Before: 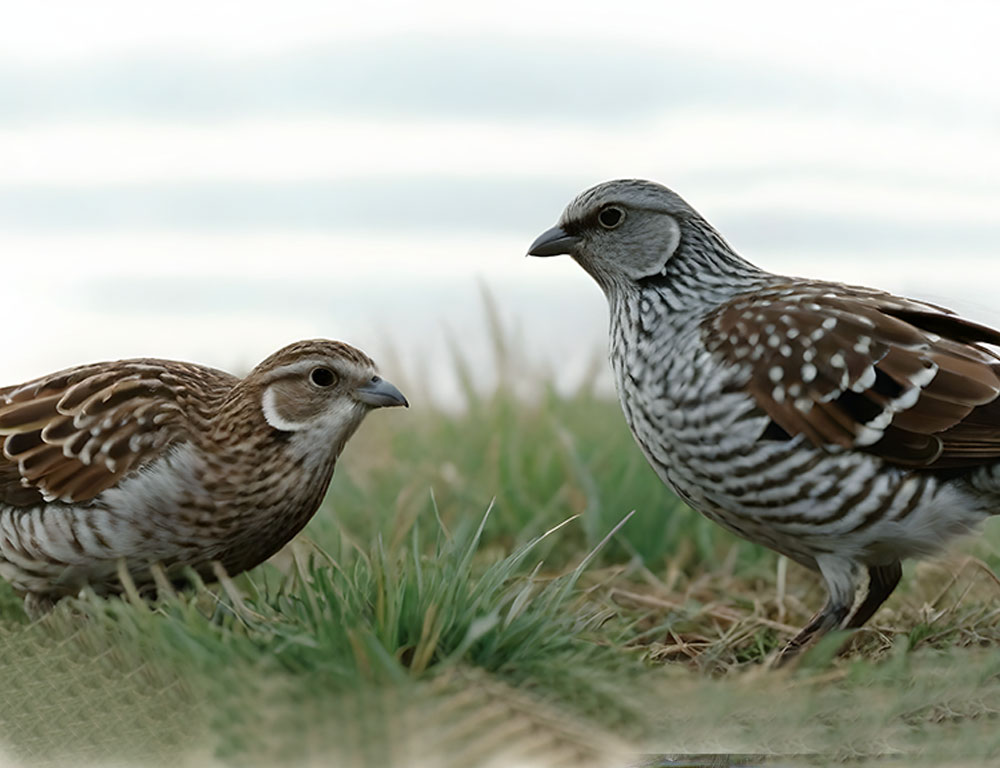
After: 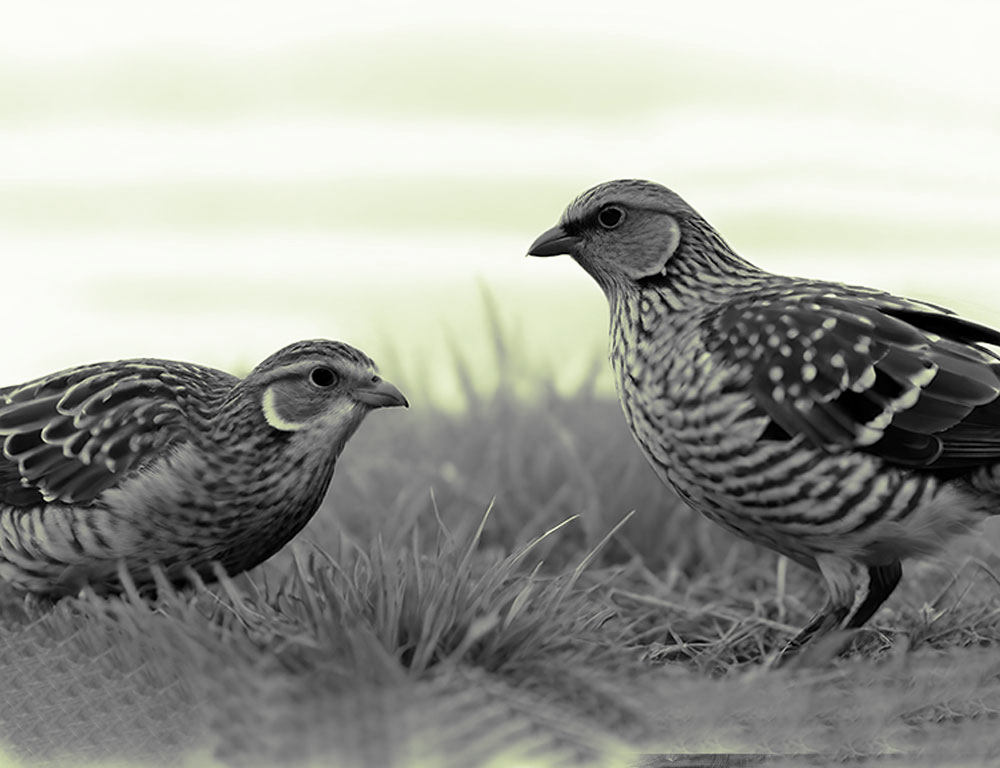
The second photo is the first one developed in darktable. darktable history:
monochrome: a -6.99, b 35.61, size 1.4
split-toning: shadows › hue 290.82°, shadows › saturation 0.34, highlights › saturation 0.38, balance 0, compress 50%
contrast brightness saturation: contrast 0.01, saturation -0.05
exposure: black level correction 0.001, compensate highlight preservation false
